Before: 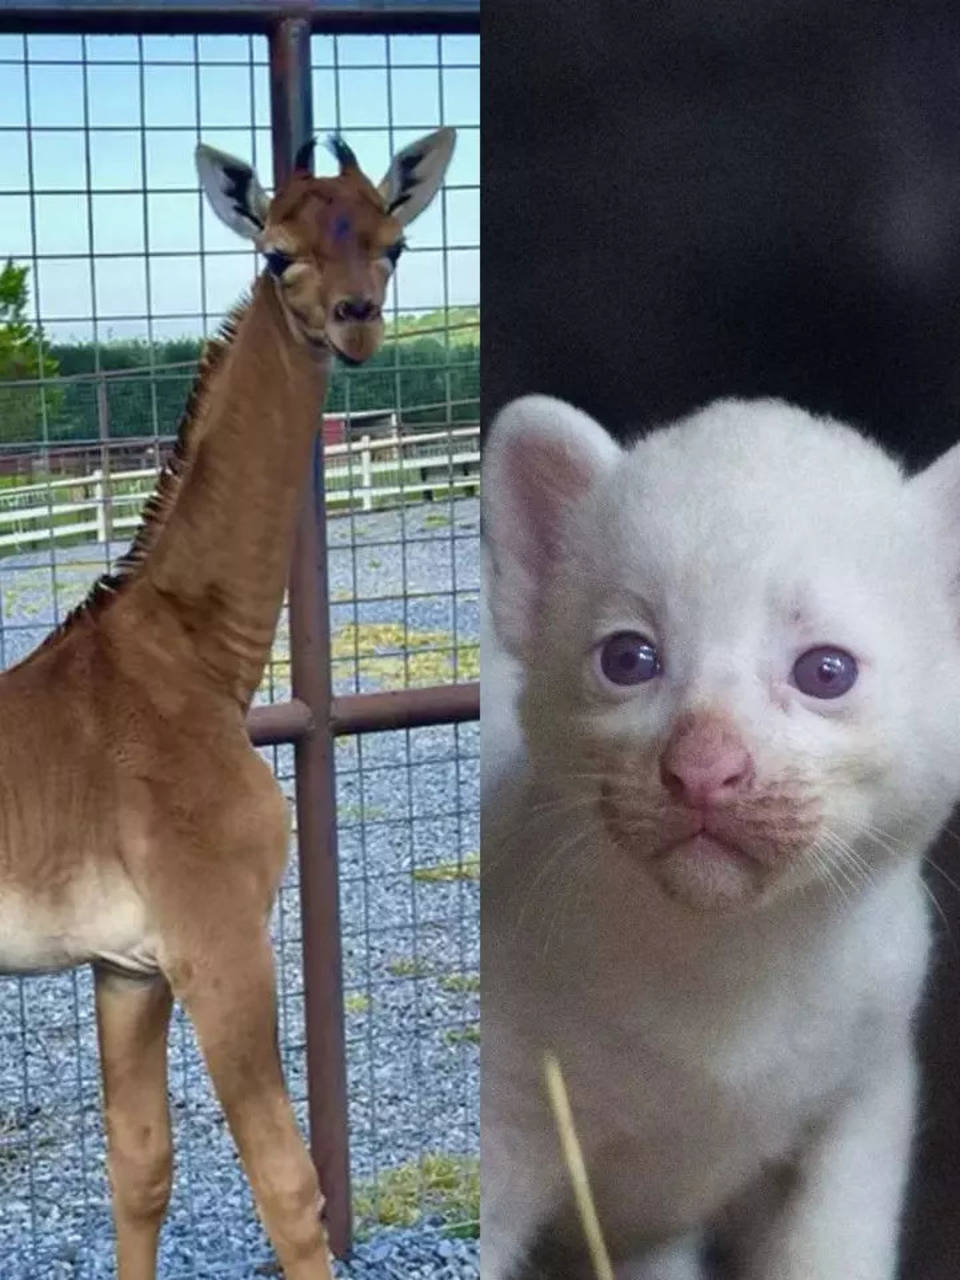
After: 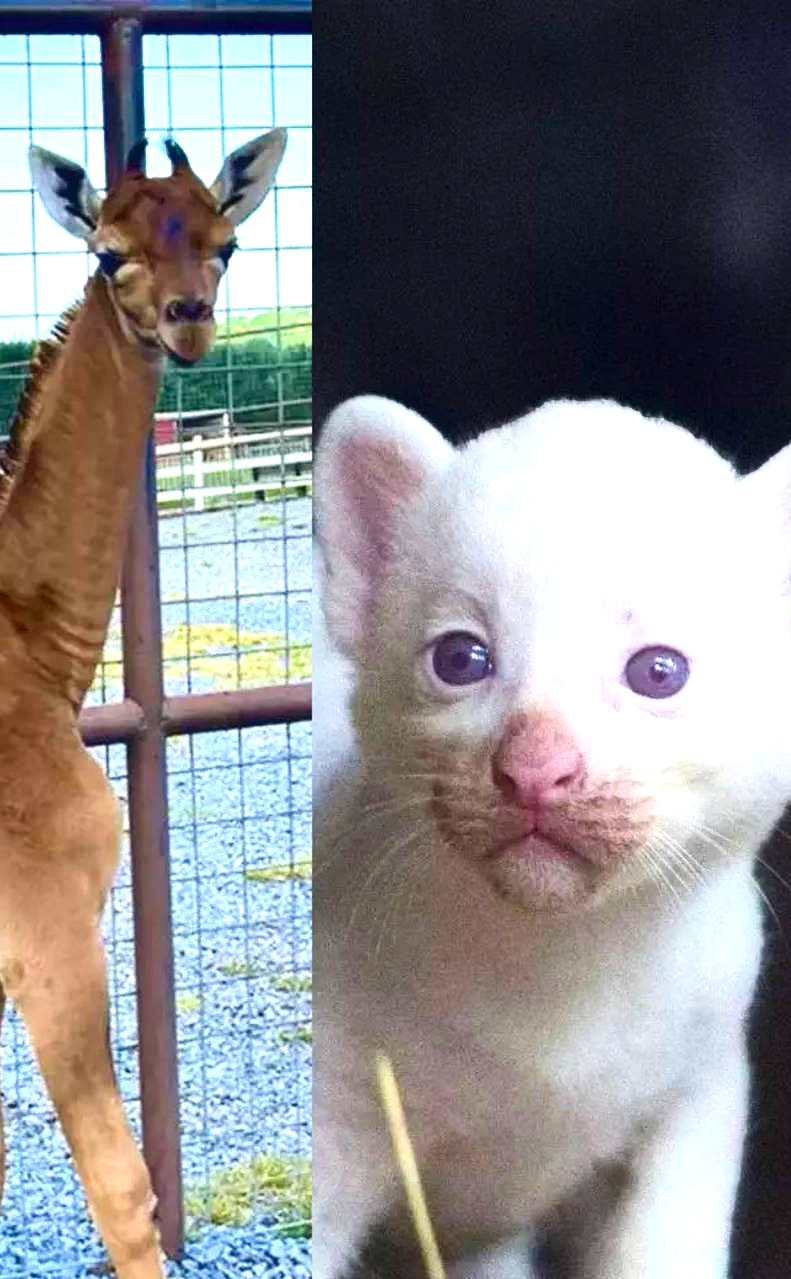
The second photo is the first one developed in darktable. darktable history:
contrast brightness saturation: contrast 0.21, brightness -0.11, saturation 0.21
exposure: black level correction 0, exposure 1.125 EV, compensate exposure bias true, compensate highlight preservation false
contrast equalizer: y [[0.439, 0.44, 0.442, 0.457, 0.493, 0.498], [0.5 ×6], [0.5 ×6], [0 ×6], [0 ×6]]
crop: left 17.582%, bottom 0.031%
